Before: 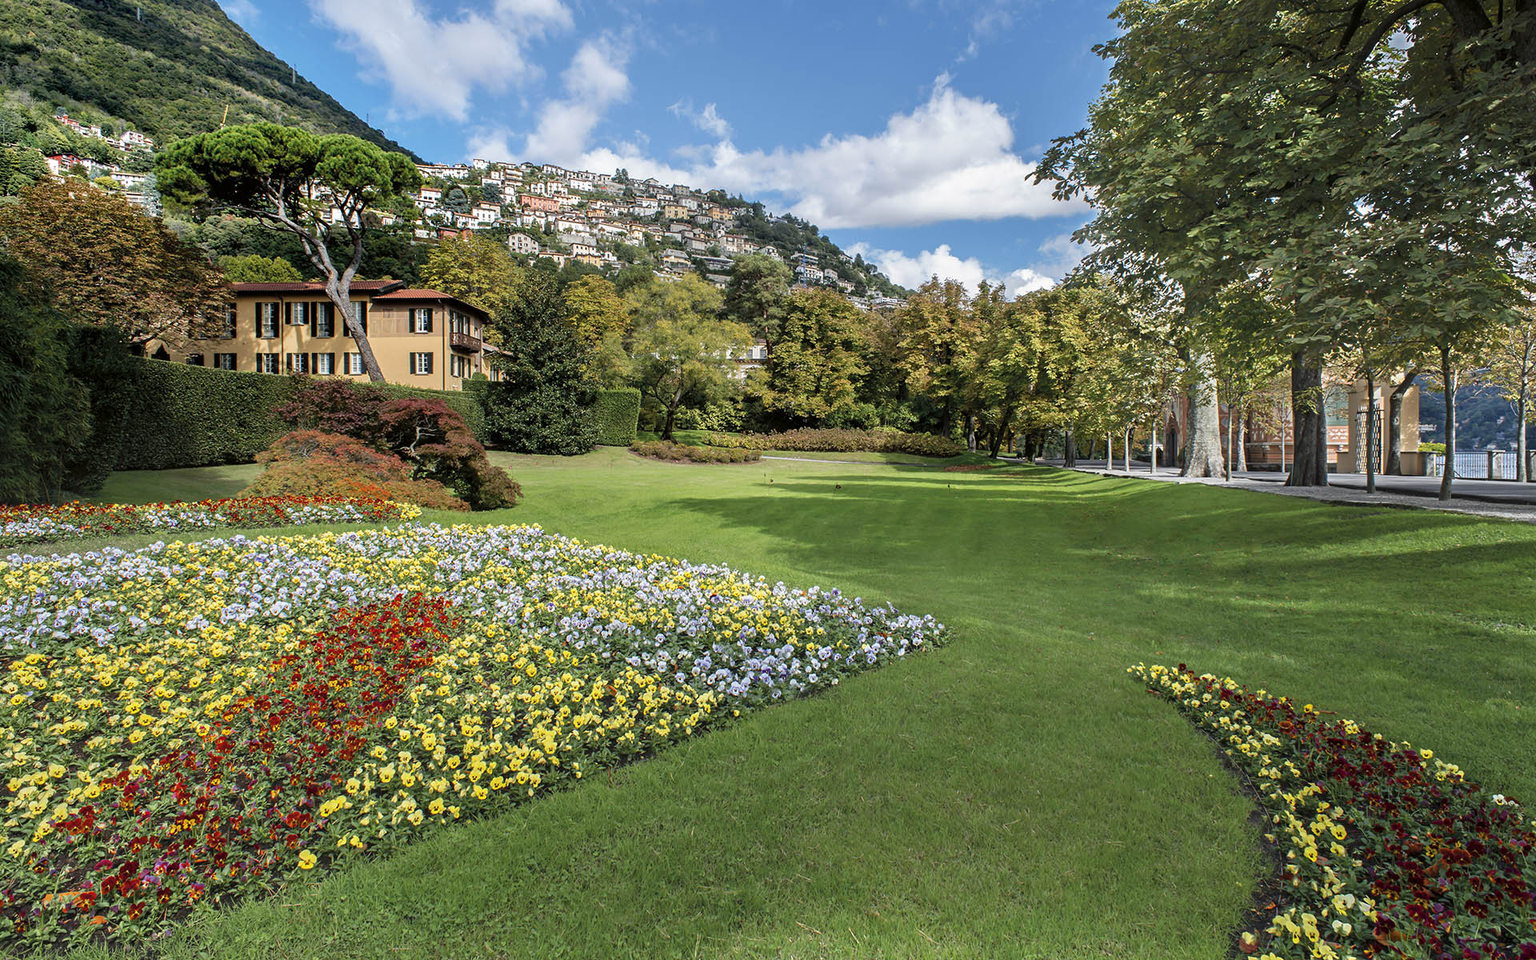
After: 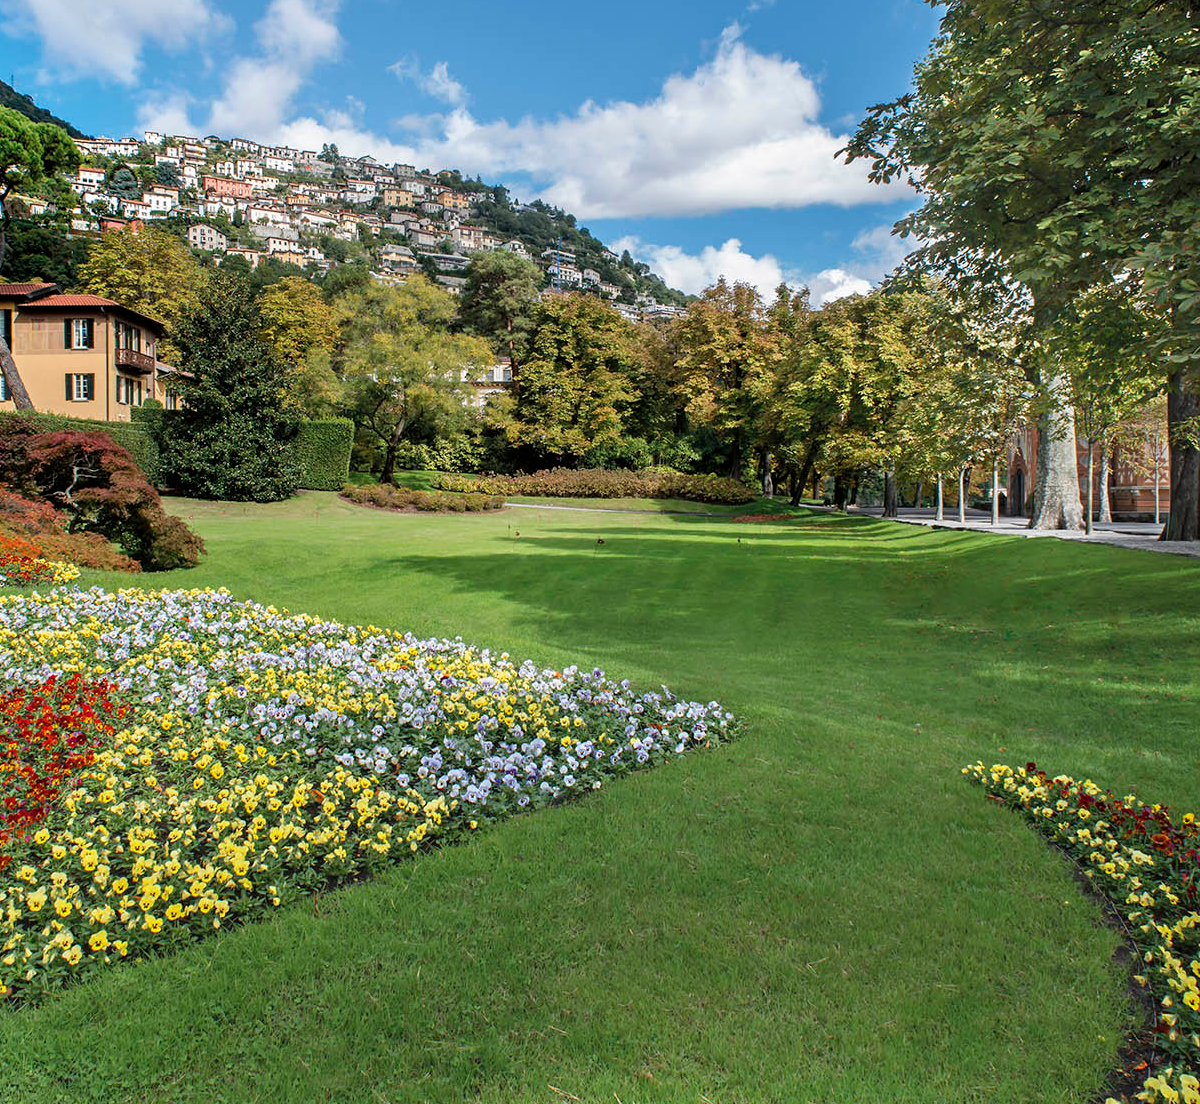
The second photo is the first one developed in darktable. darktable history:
crop and rotate: left 23.293%, top 5.647%, right 14.177%, bottom 2.353%
